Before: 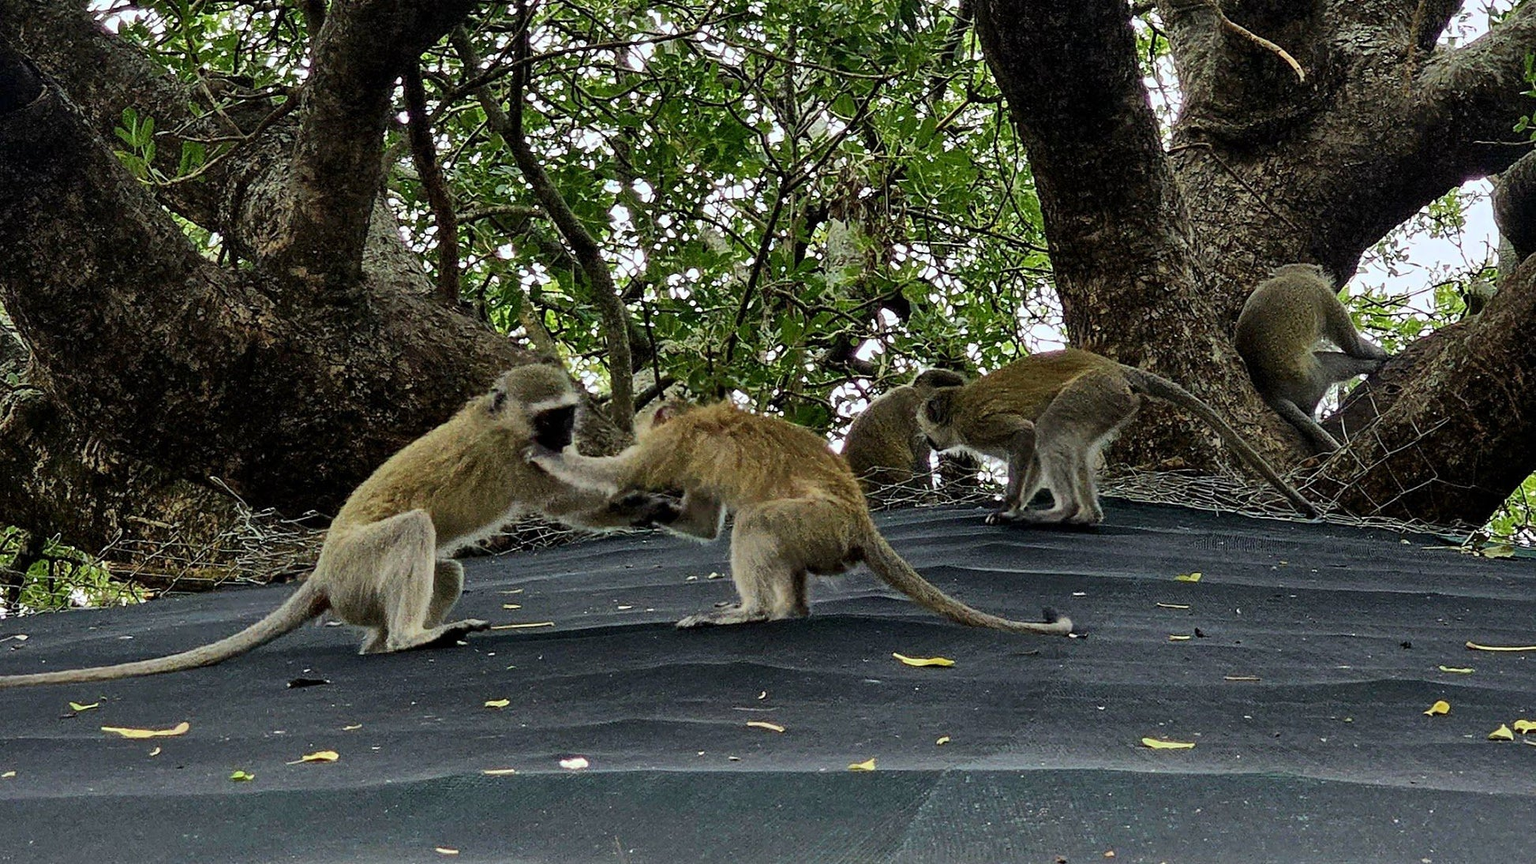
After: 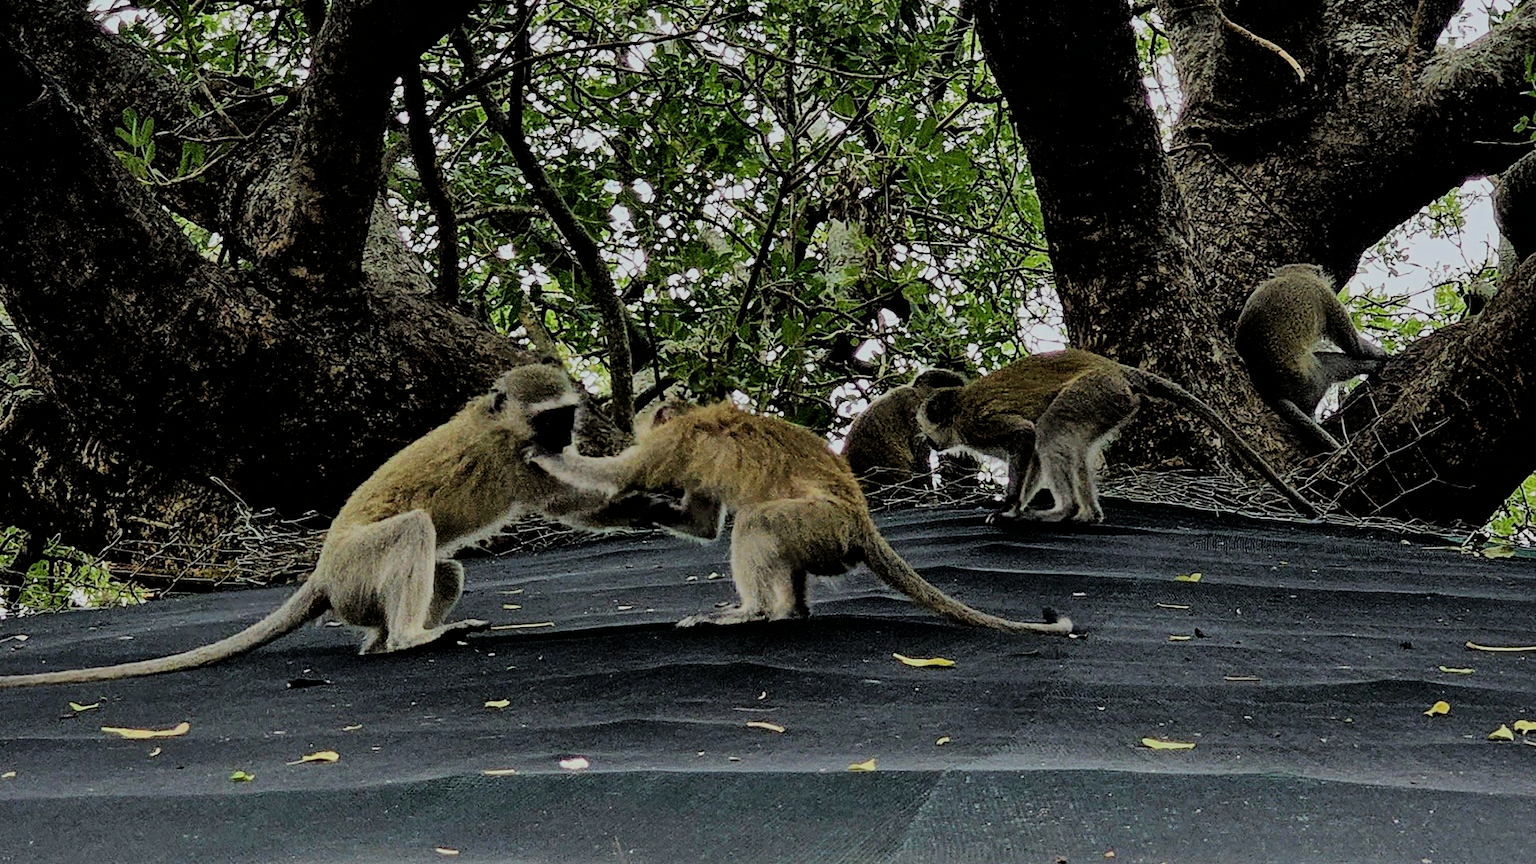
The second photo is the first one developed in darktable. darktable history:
filmic rgb: black relative exposure -4.37 EV, white relative exposure 4.56 EV, hardness 2.38, contrast 1.058, iterations of high-quality reconstruction 0
